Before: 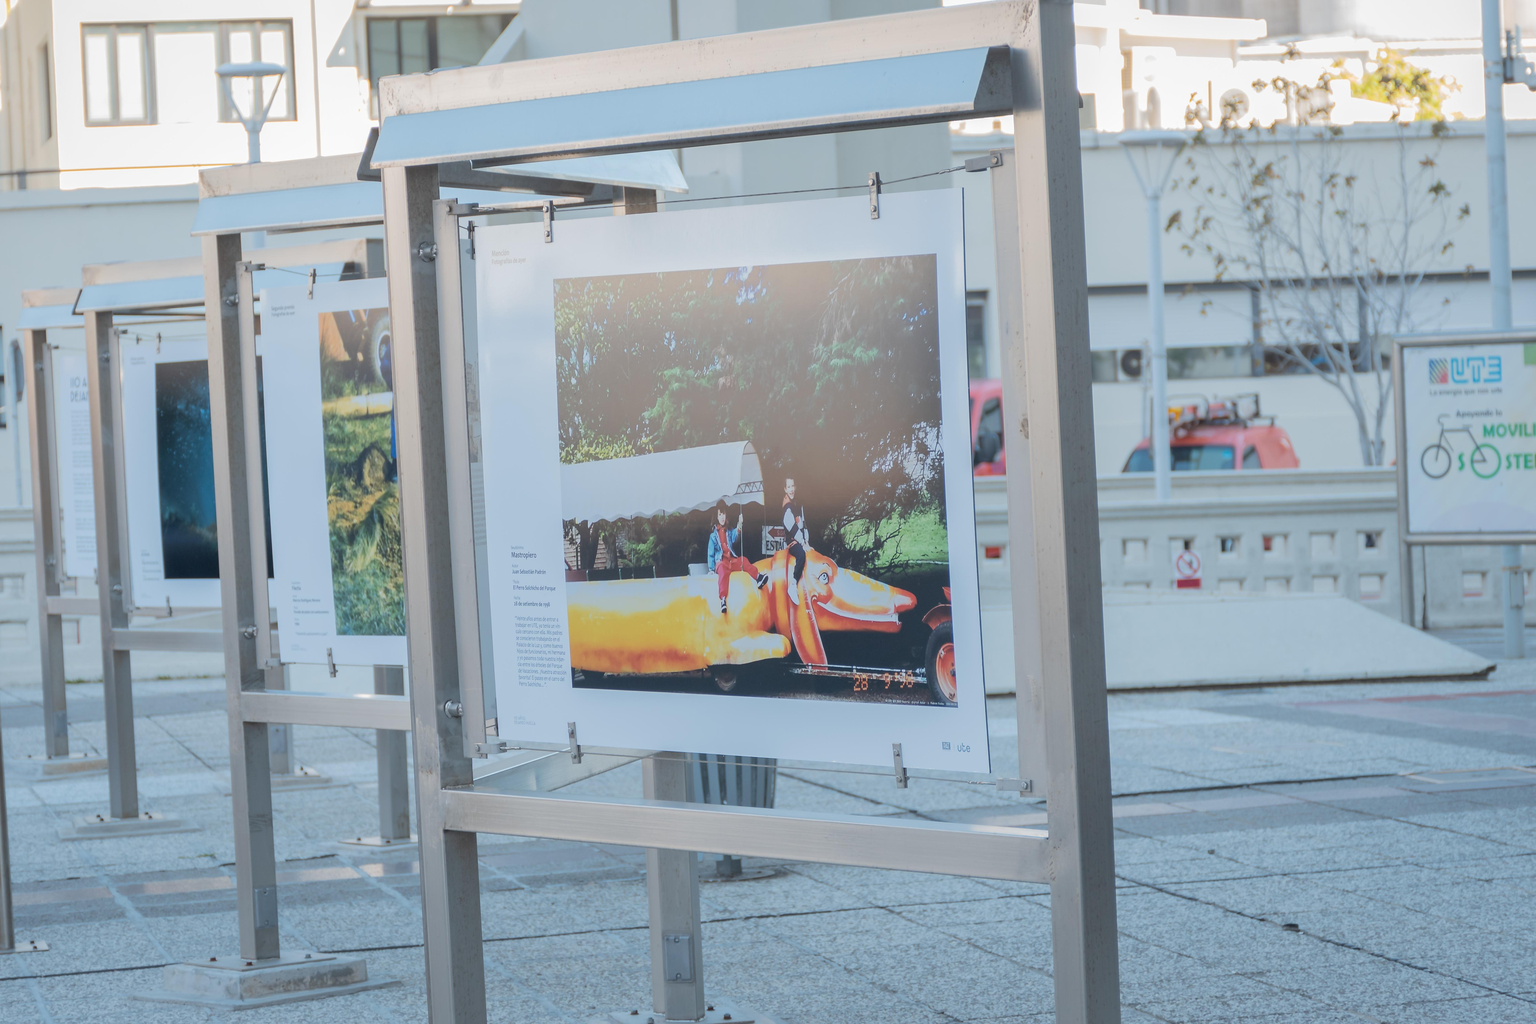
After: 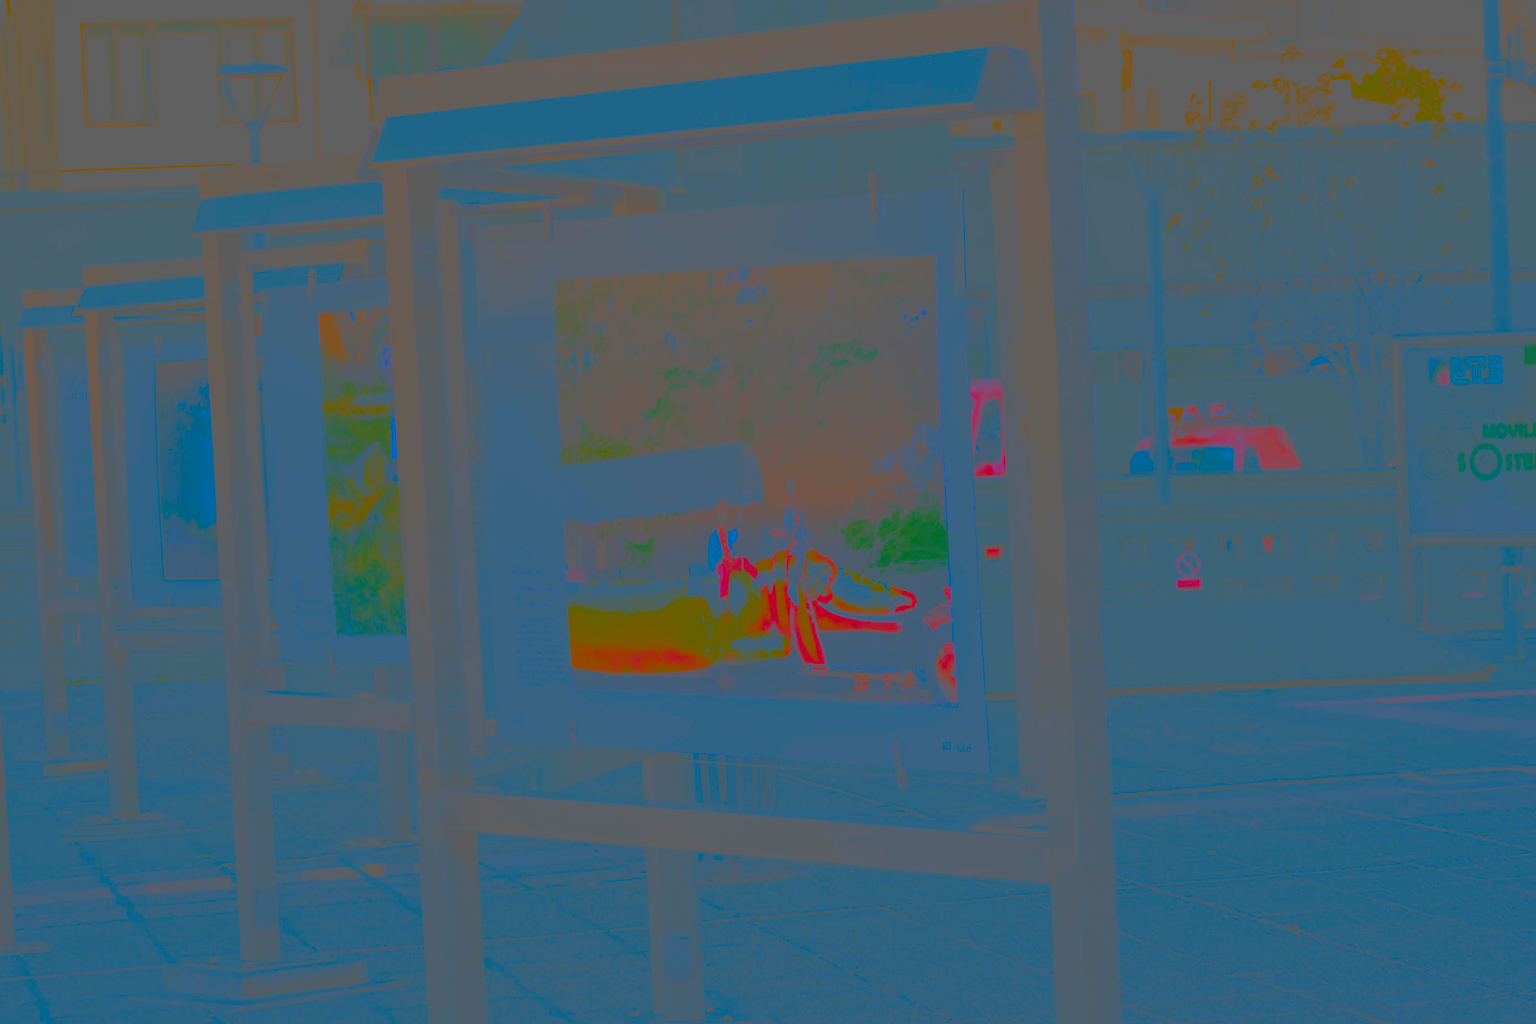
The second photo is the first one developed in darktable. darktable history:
contrast brightness saturation: contrast -0.97, brightness -0.176, saturation 0.734
